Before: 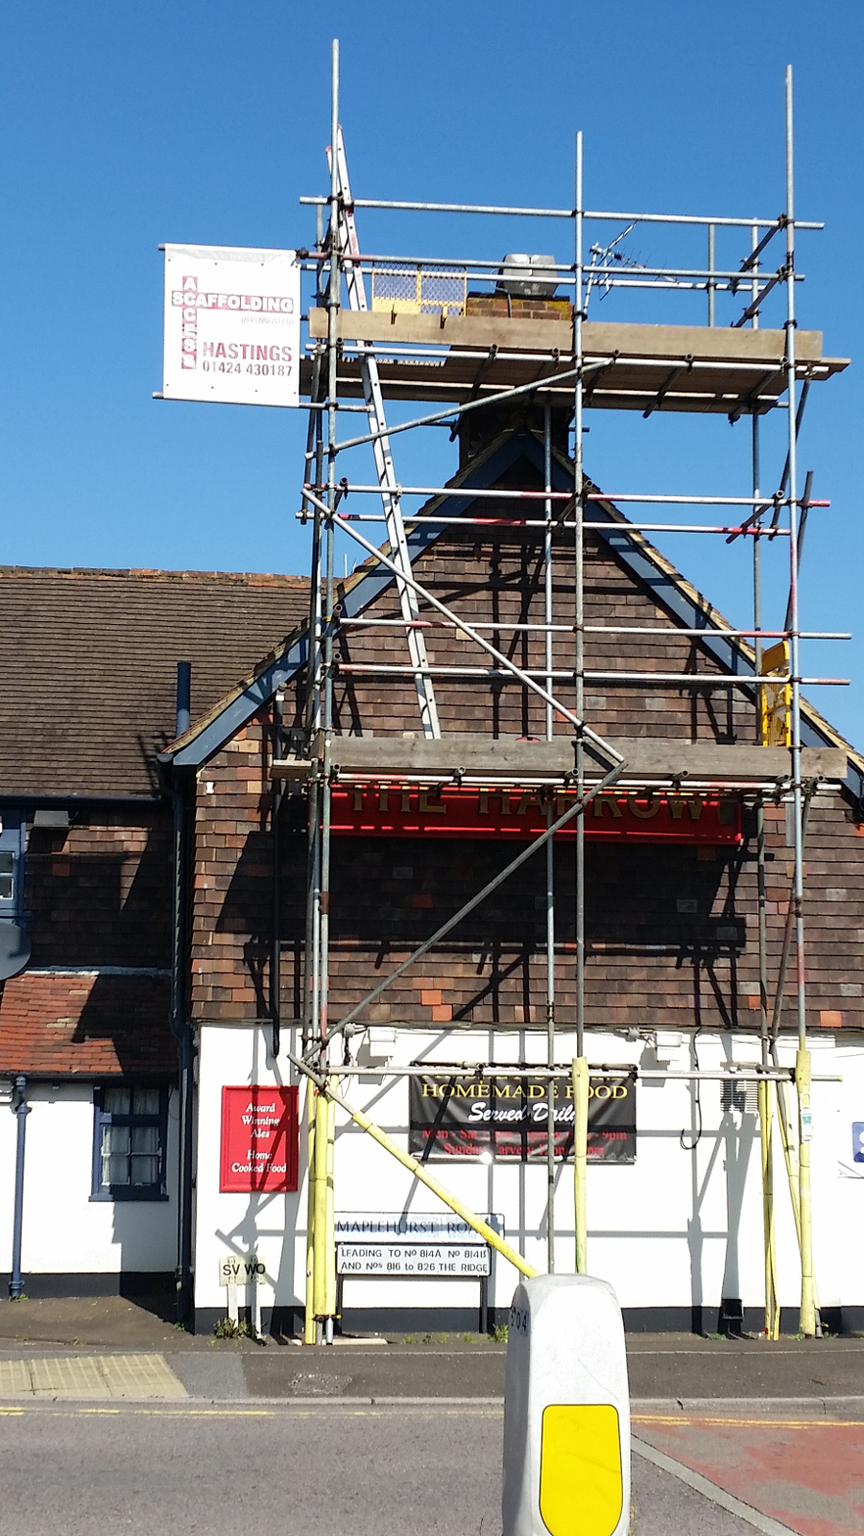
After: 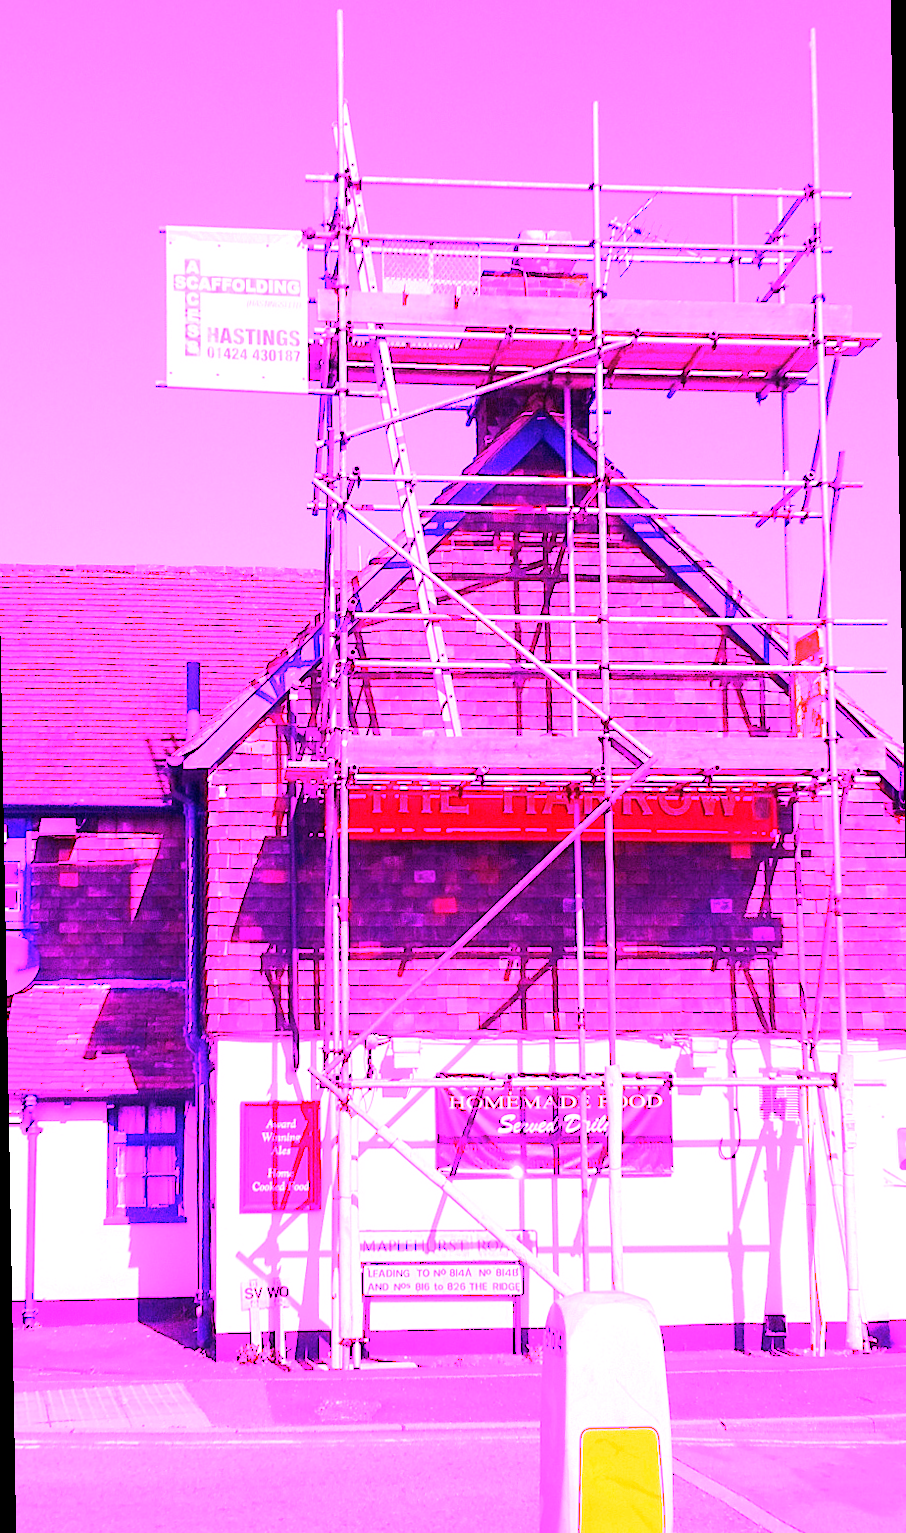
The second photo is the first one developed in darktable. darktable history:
white balance: red 8, blue 8
rotate and perspective: rotation -1°, crop left 0.011, crop right 0.989, crop top 0.025, crop bottom 0.975
tone equalizer: on, module defaults
